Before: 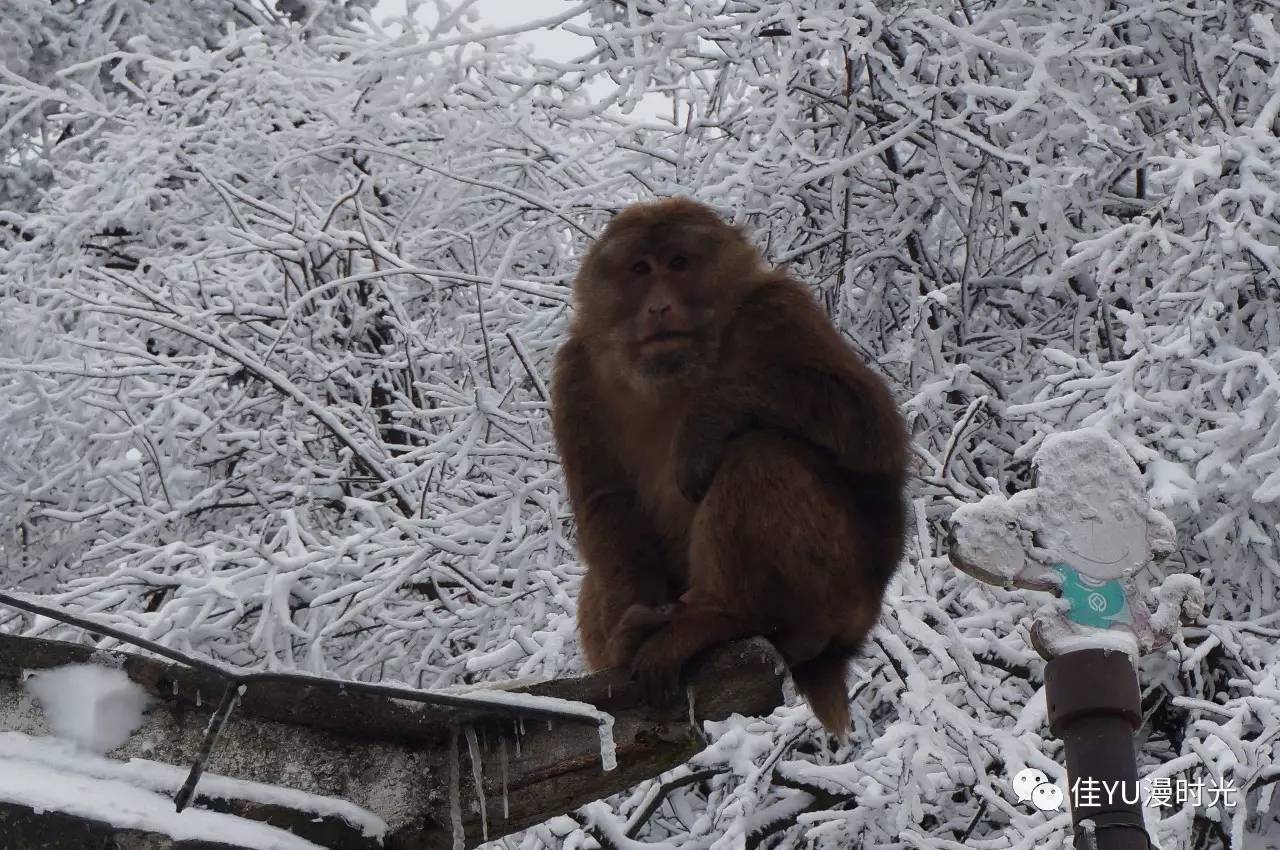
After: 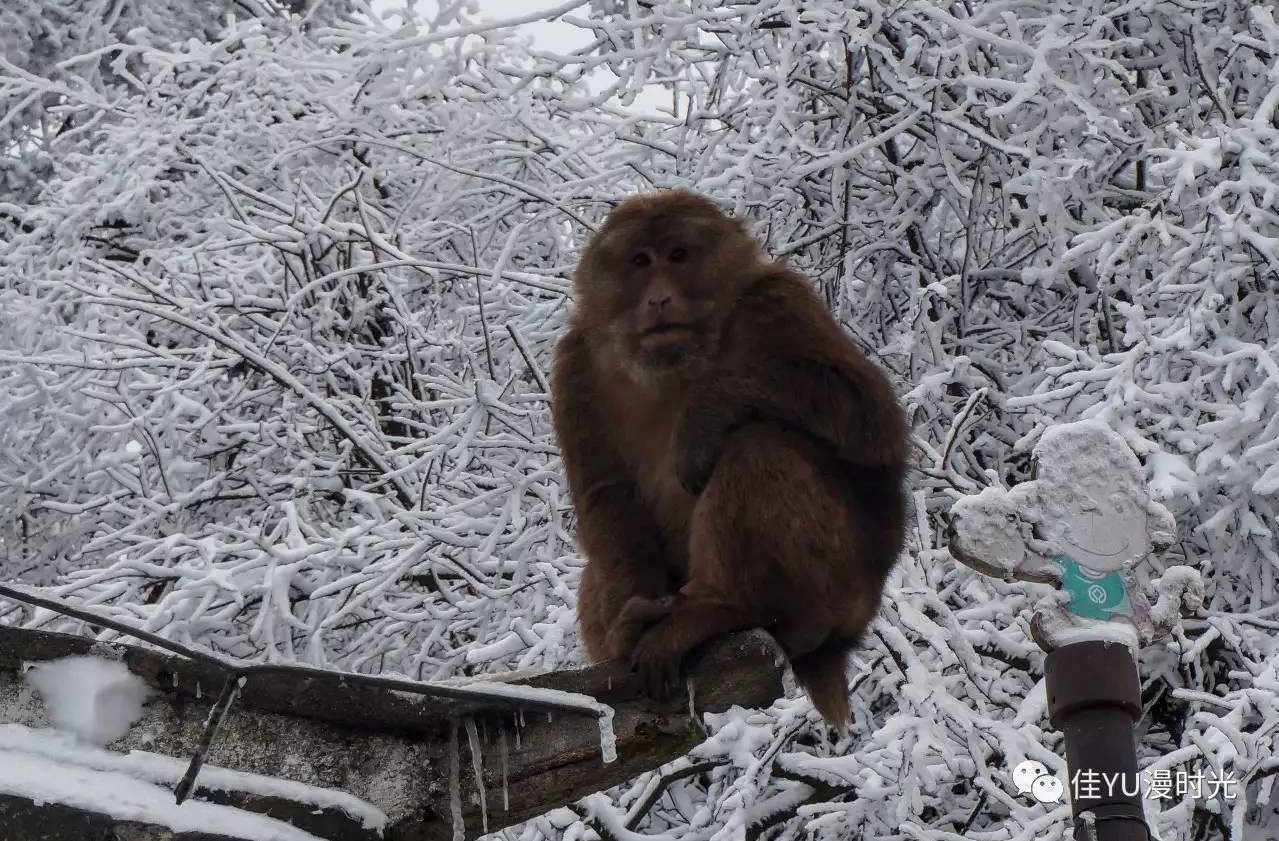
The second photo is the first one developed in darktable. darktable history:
crop: top 1.049%, right 0.001%
local contrast: on, module defaults
